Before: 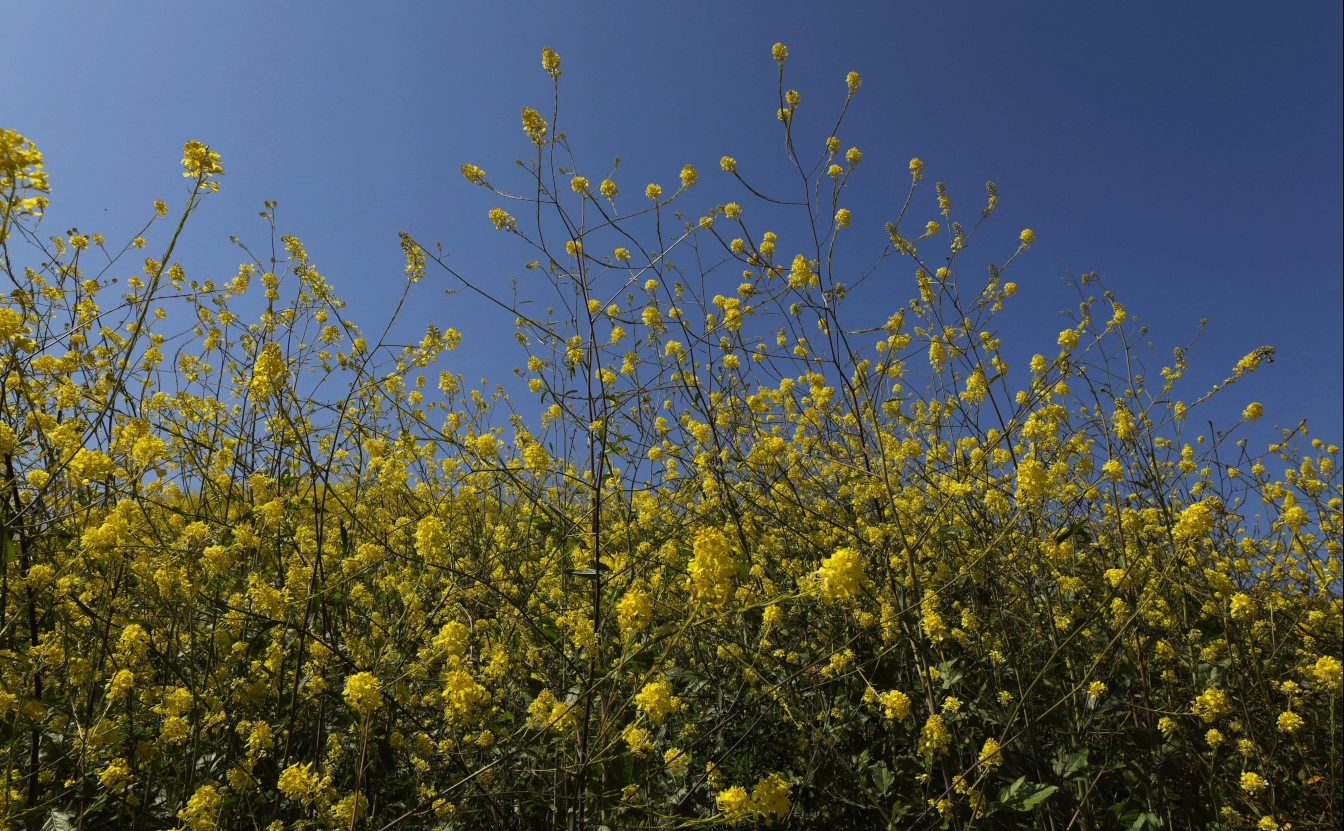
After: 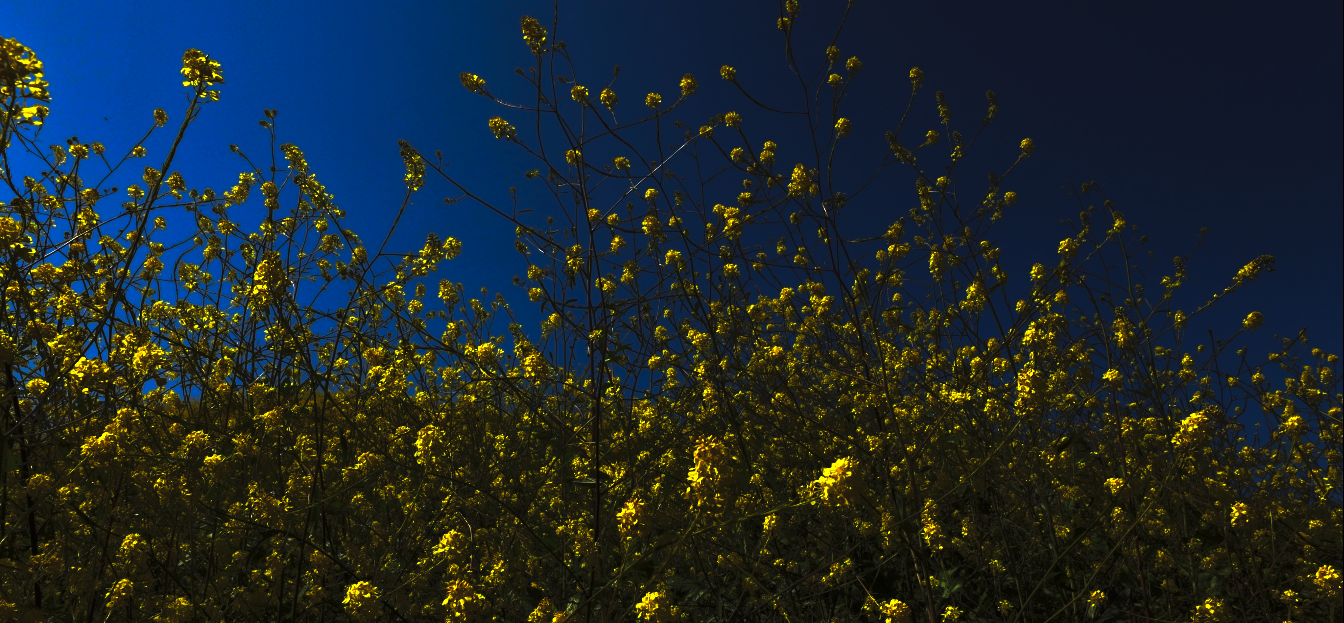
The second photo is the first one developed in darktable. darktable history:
exposure: exposure 0.652 EV, compensate highlight preservation false
tone curve: curves: ch0 [(0, 0) (0.765, 0.349) (1, 1)], preserve colors none
velvia: on, module defaults
contrast brightness saturation: saturation -0.082
tone equalizer: -8 EV -0.516 EV, -7 EV -0.342 EV, -6 EV -0.058 EV, -5 EV 0.433 EV, -4 EV 0.972 EV, -3 EV 0.793 EV, -2 EV -0.015 EV, -1 EV 0.132 EV, +0 EV -0.019 EV
color calibration: gray › normalize channels true, illuminant same as pipeline (D50), adaptation XYZ, x 0.346, y 0.358, temperature 5013.33 K, gamut compression 0.028
crop: top 11.035%, bottom 13.937%
